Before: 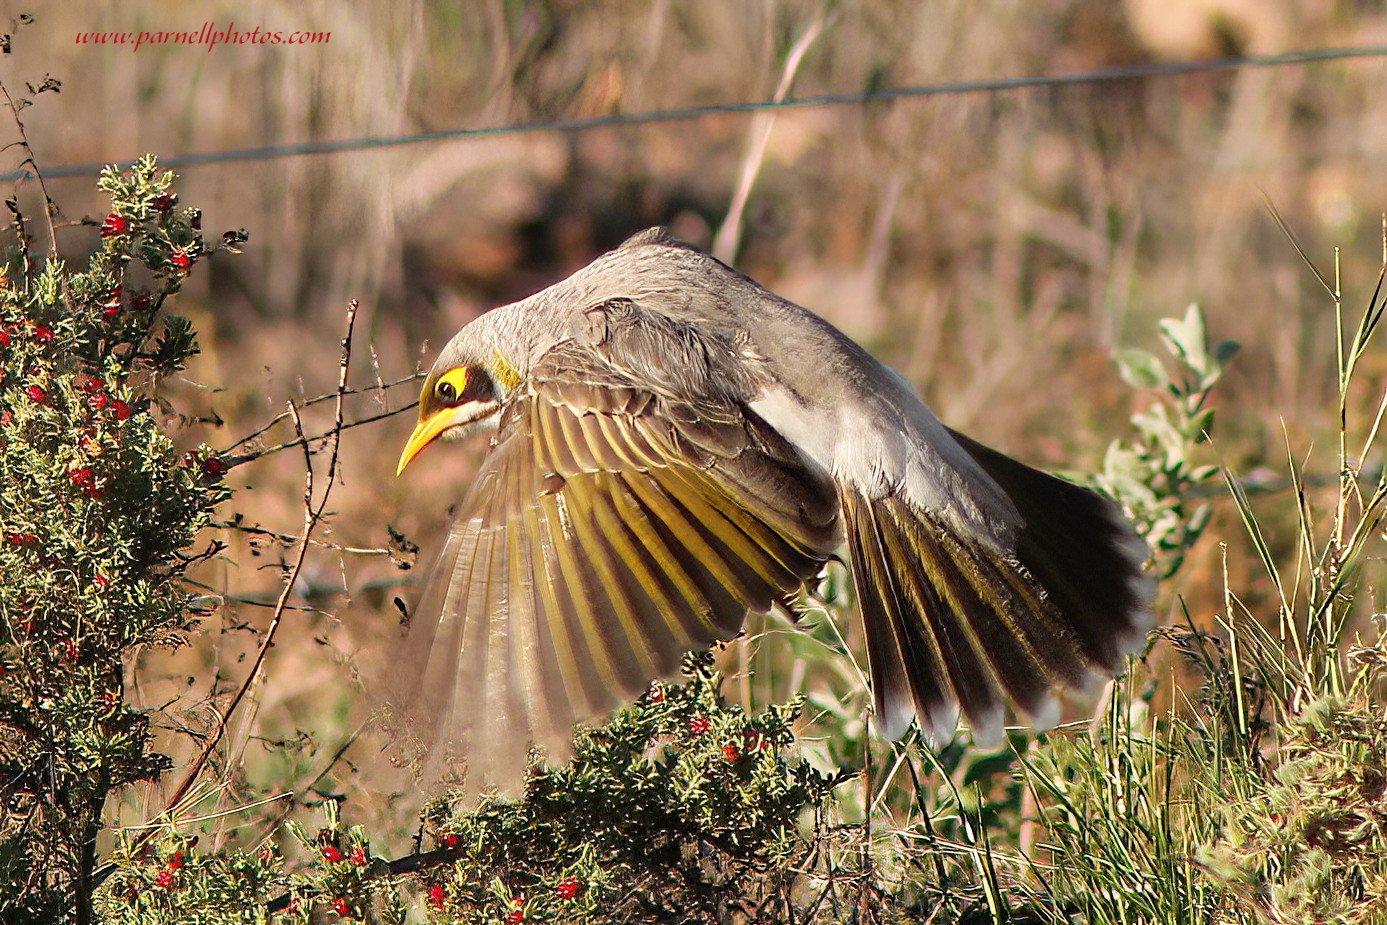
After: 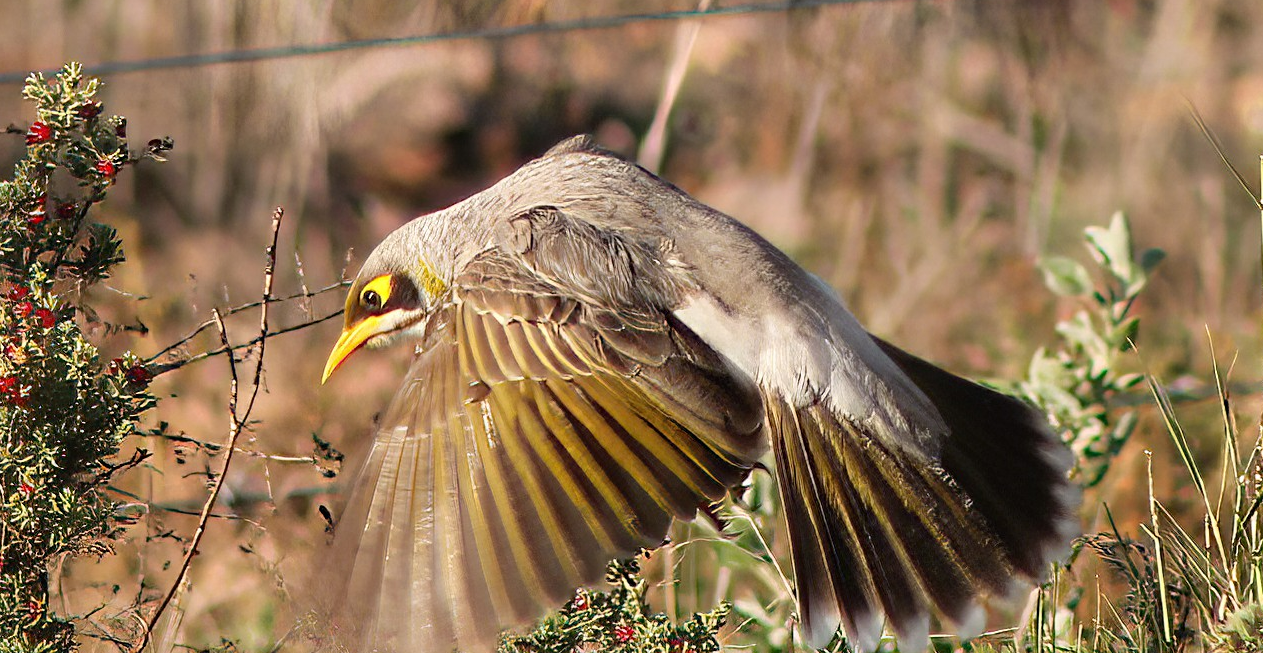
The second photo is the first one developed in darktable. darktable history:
crop: left 5.421%, top 10.044%, right 3.487%, bottom 19.29%
